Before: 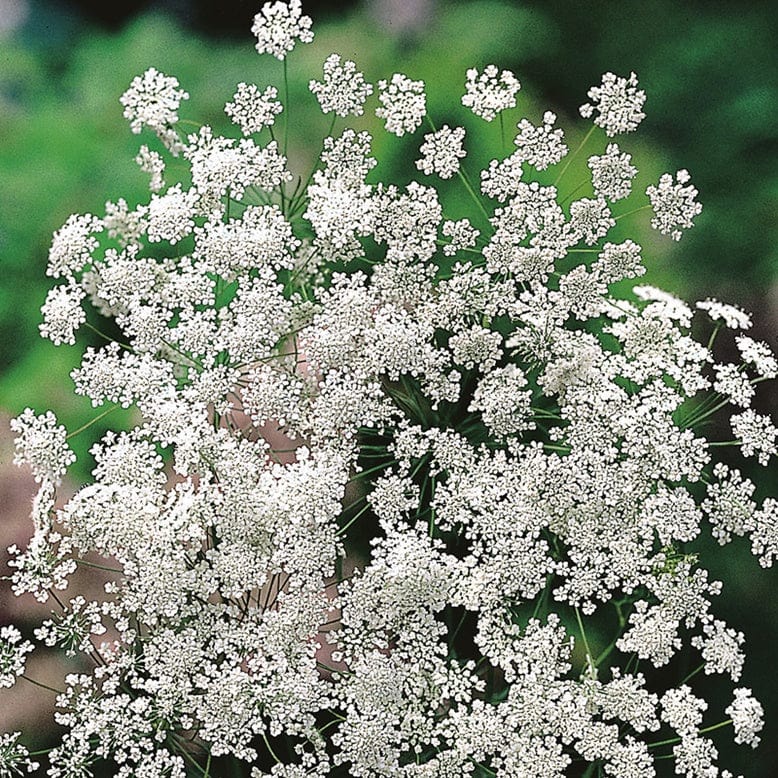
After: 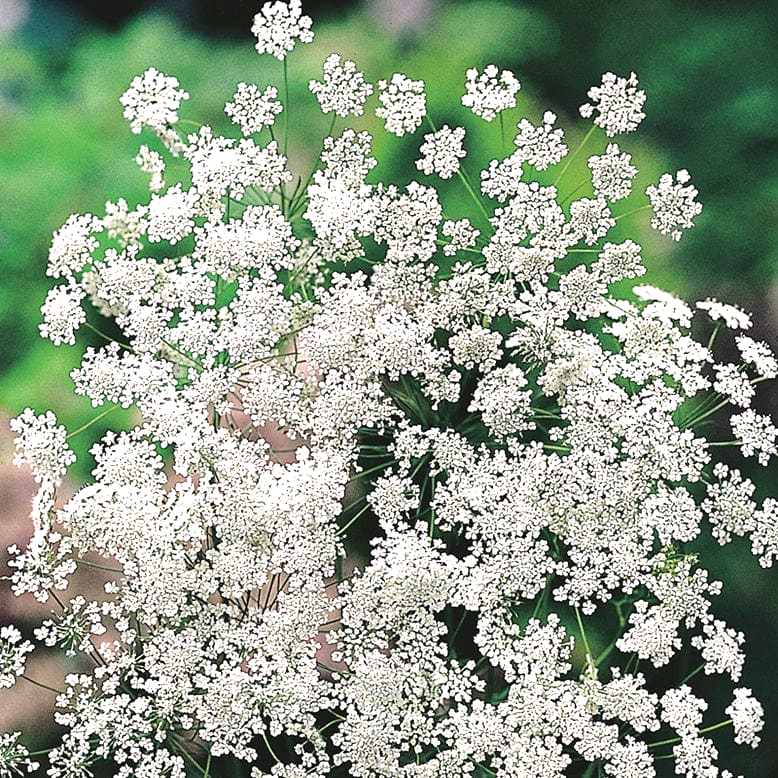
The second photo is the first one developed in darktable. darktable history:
color balance rgb: shadows lift › chroma 4.14%, shadows lift › hue 254.23°, highlights gain › luminance 0.73%, highlights gain › chroma 0.458%, highlights gain › hue 41.69°, perceptual saturation grading › global saturation 0.662%
exposure: exposure 0.602 EV, compensate exposure bias true, compensate highlight preservation false
